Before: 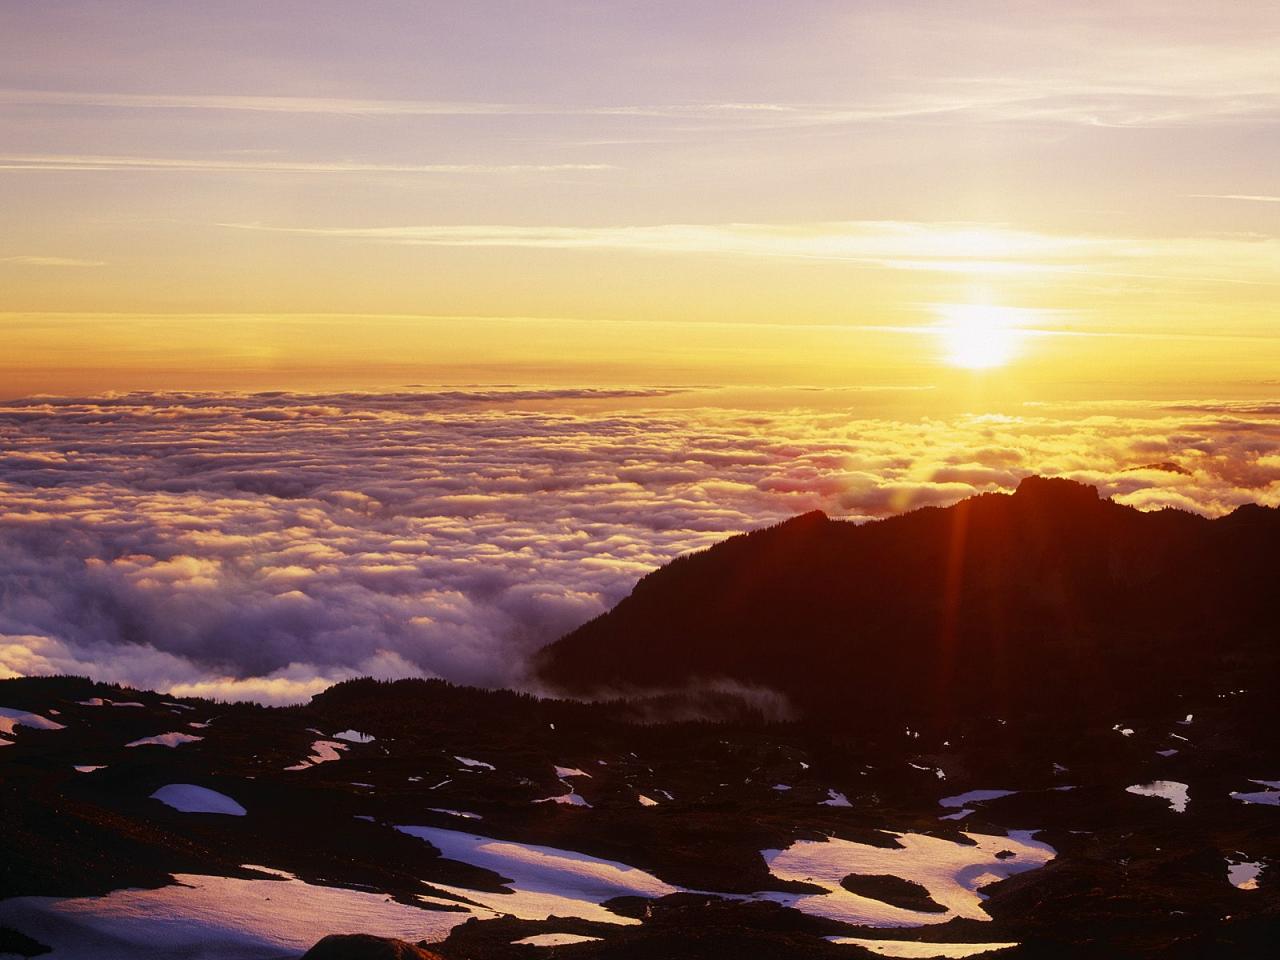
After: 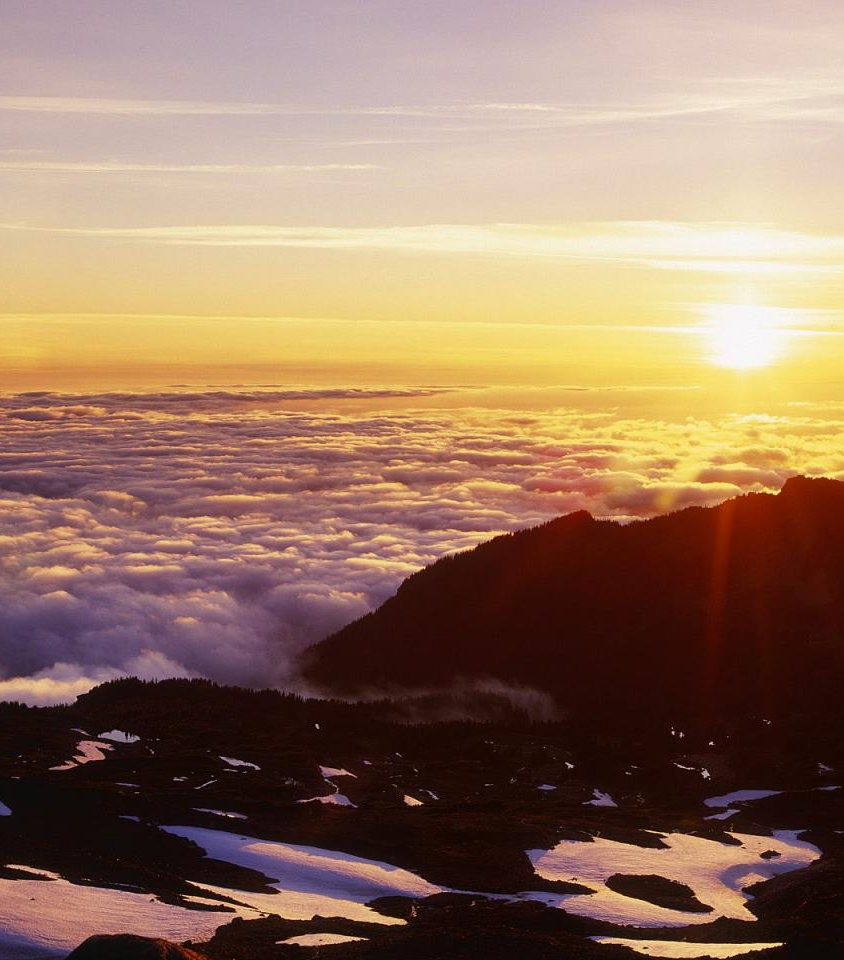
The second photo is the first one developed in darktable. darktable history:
crop and rotate: left 18.395%, right 15.611%
